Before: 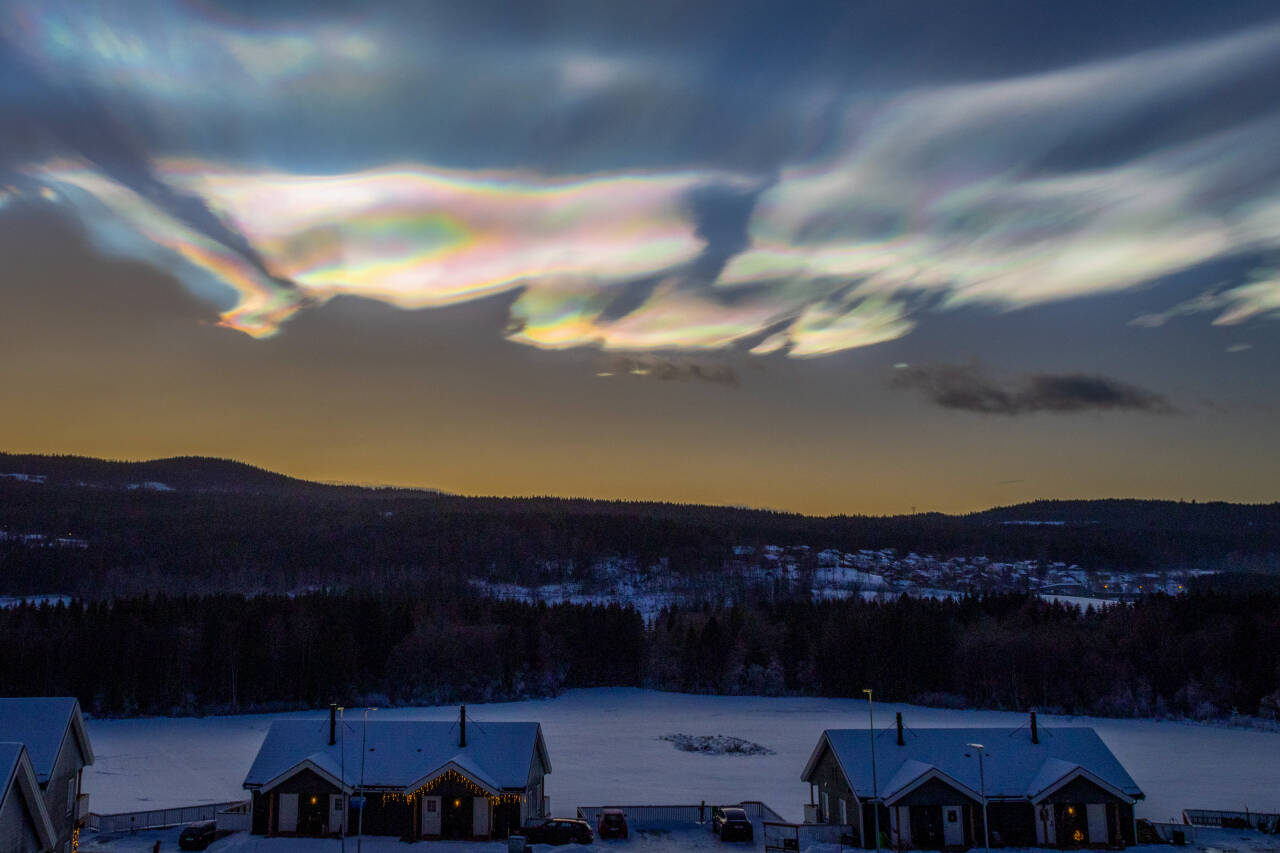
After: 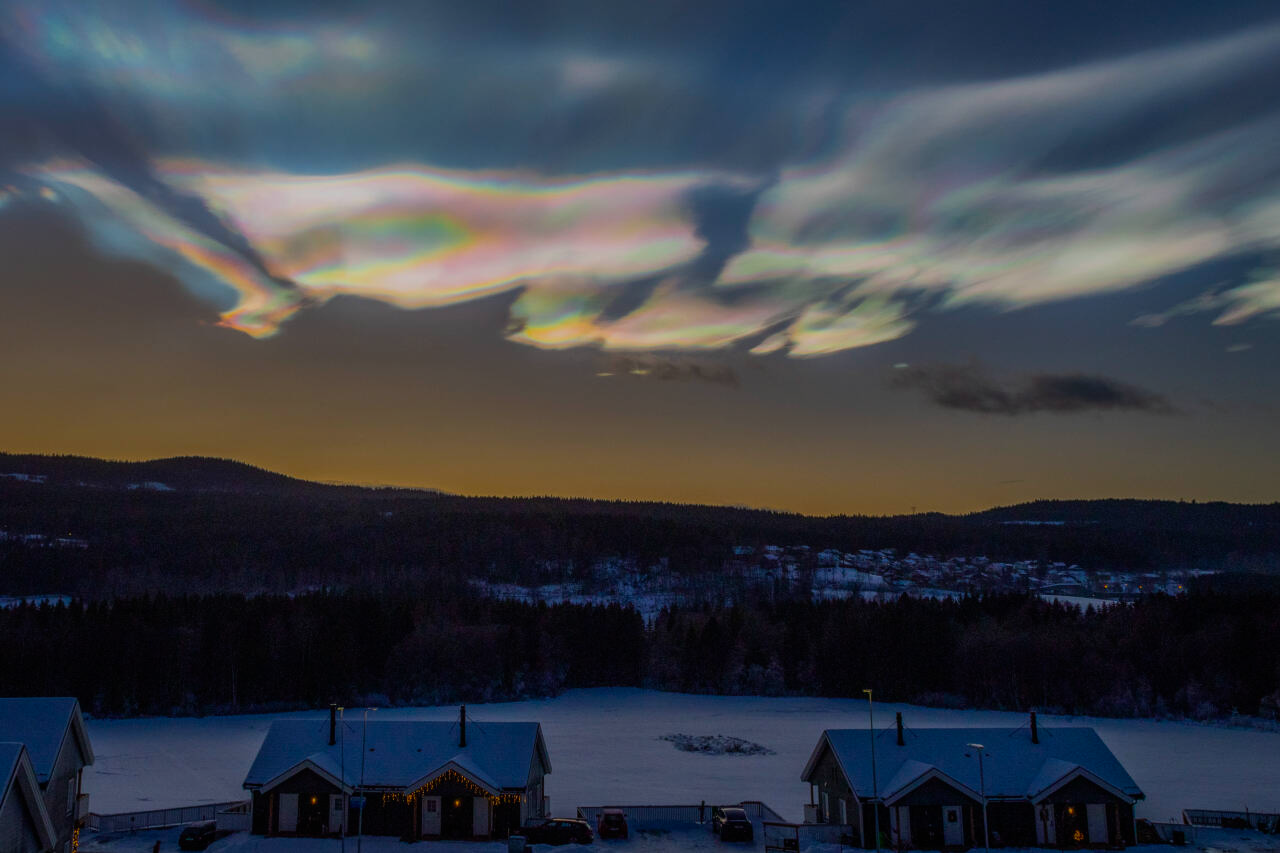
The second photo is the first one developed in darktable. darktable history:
exposure: black level correction 0, exposure -0.719 EV, compensate highlight preservation false
